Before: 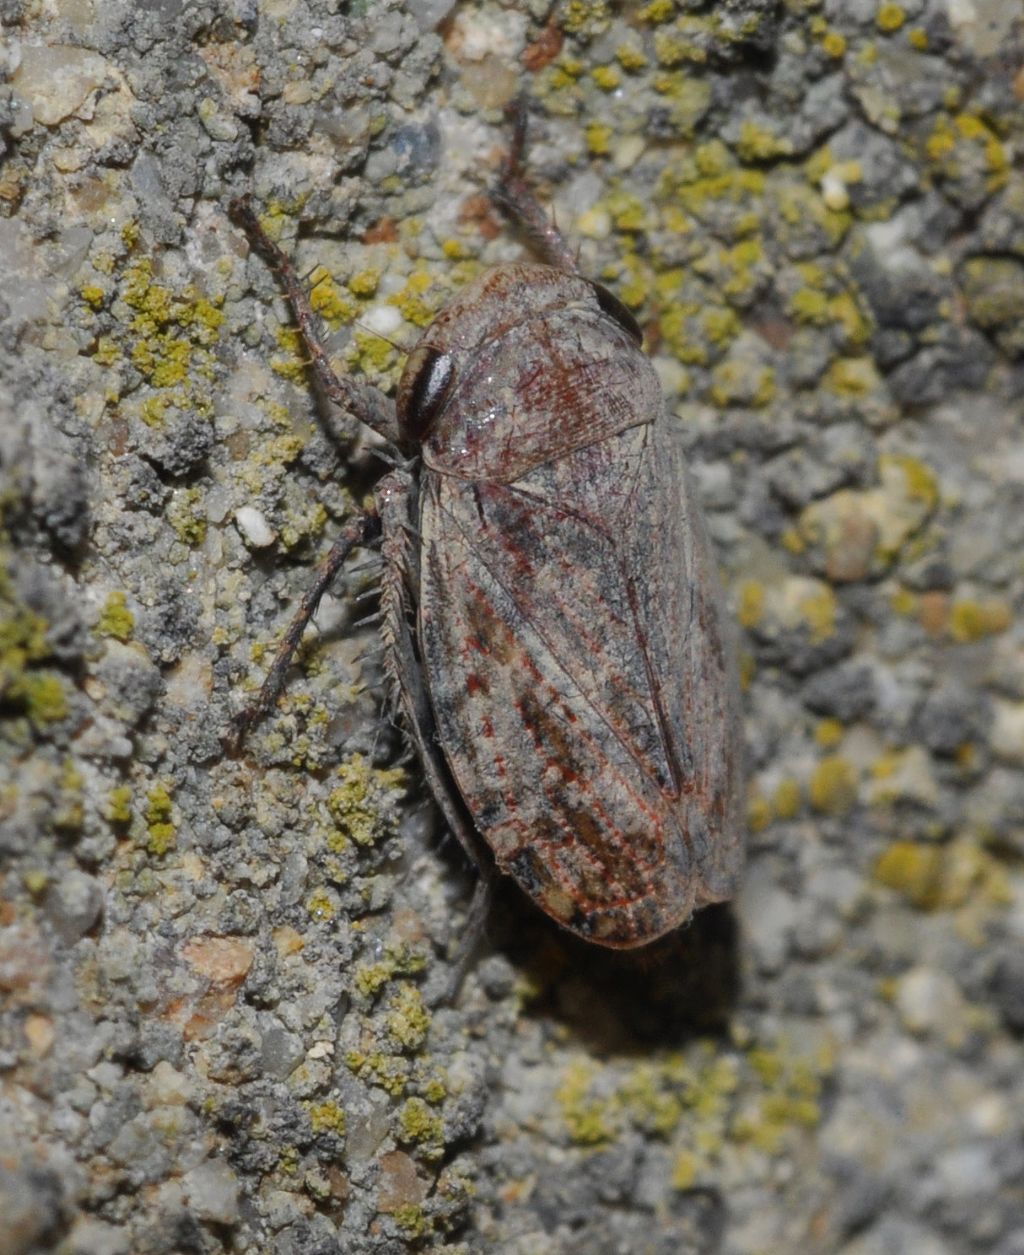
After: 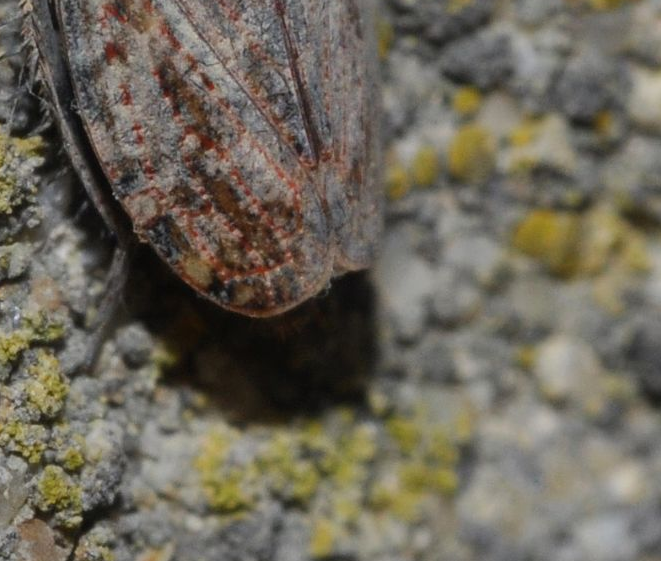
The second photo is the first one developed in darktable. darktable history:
crop and rotate: left 35.439%, top 50.401%, bottom 4.854%
